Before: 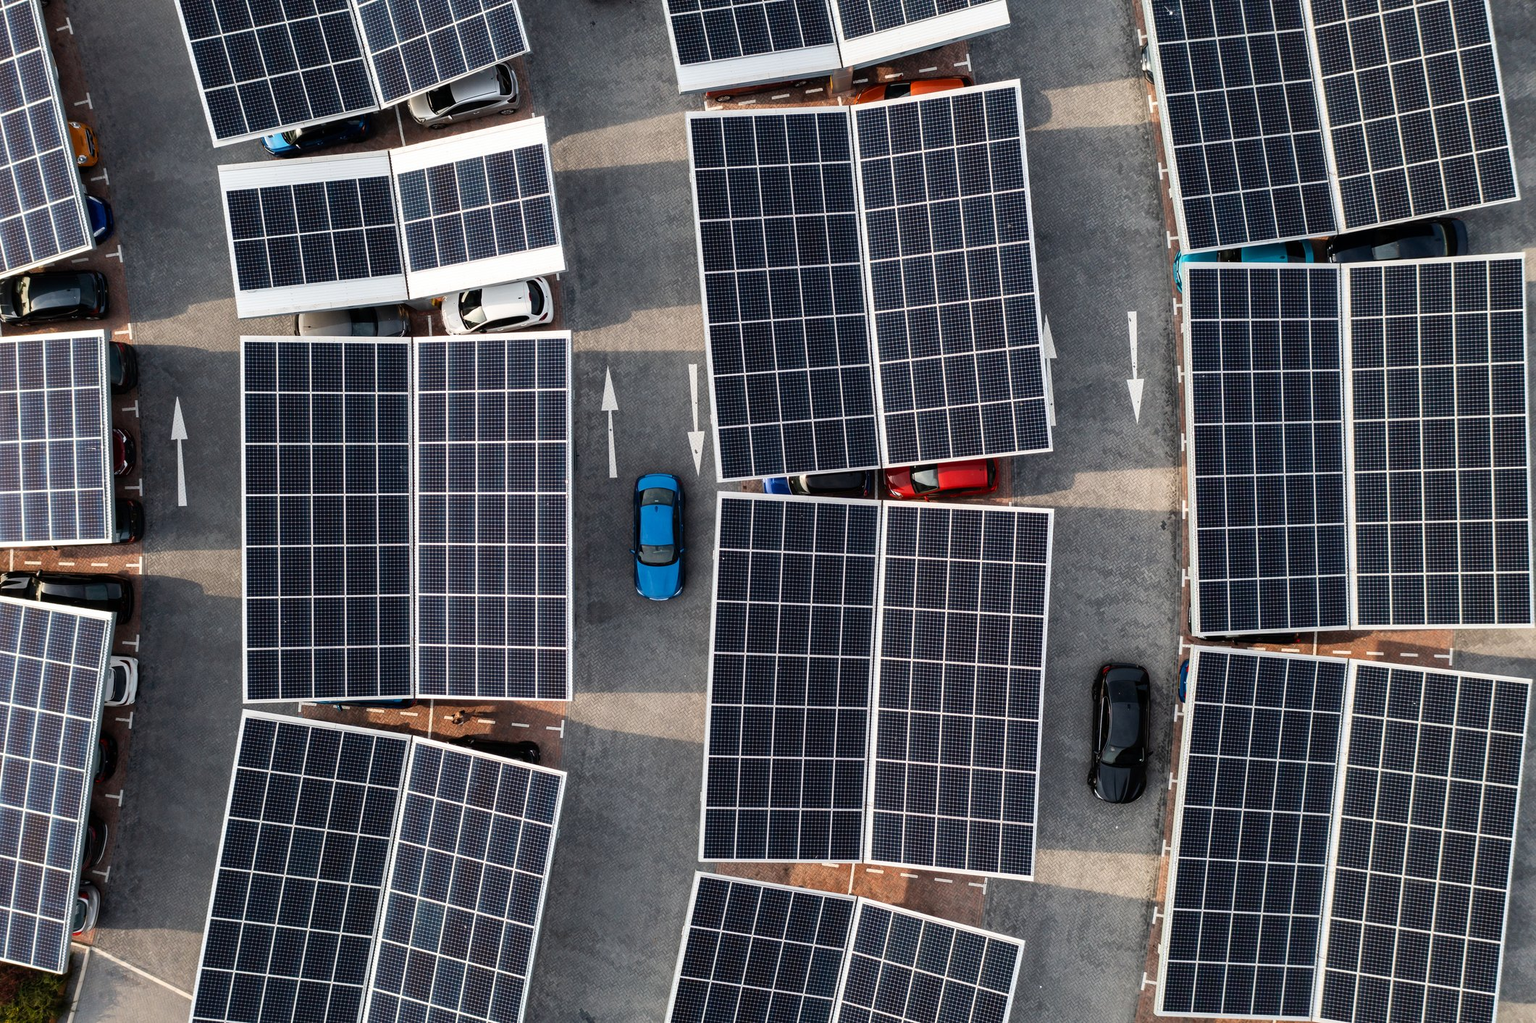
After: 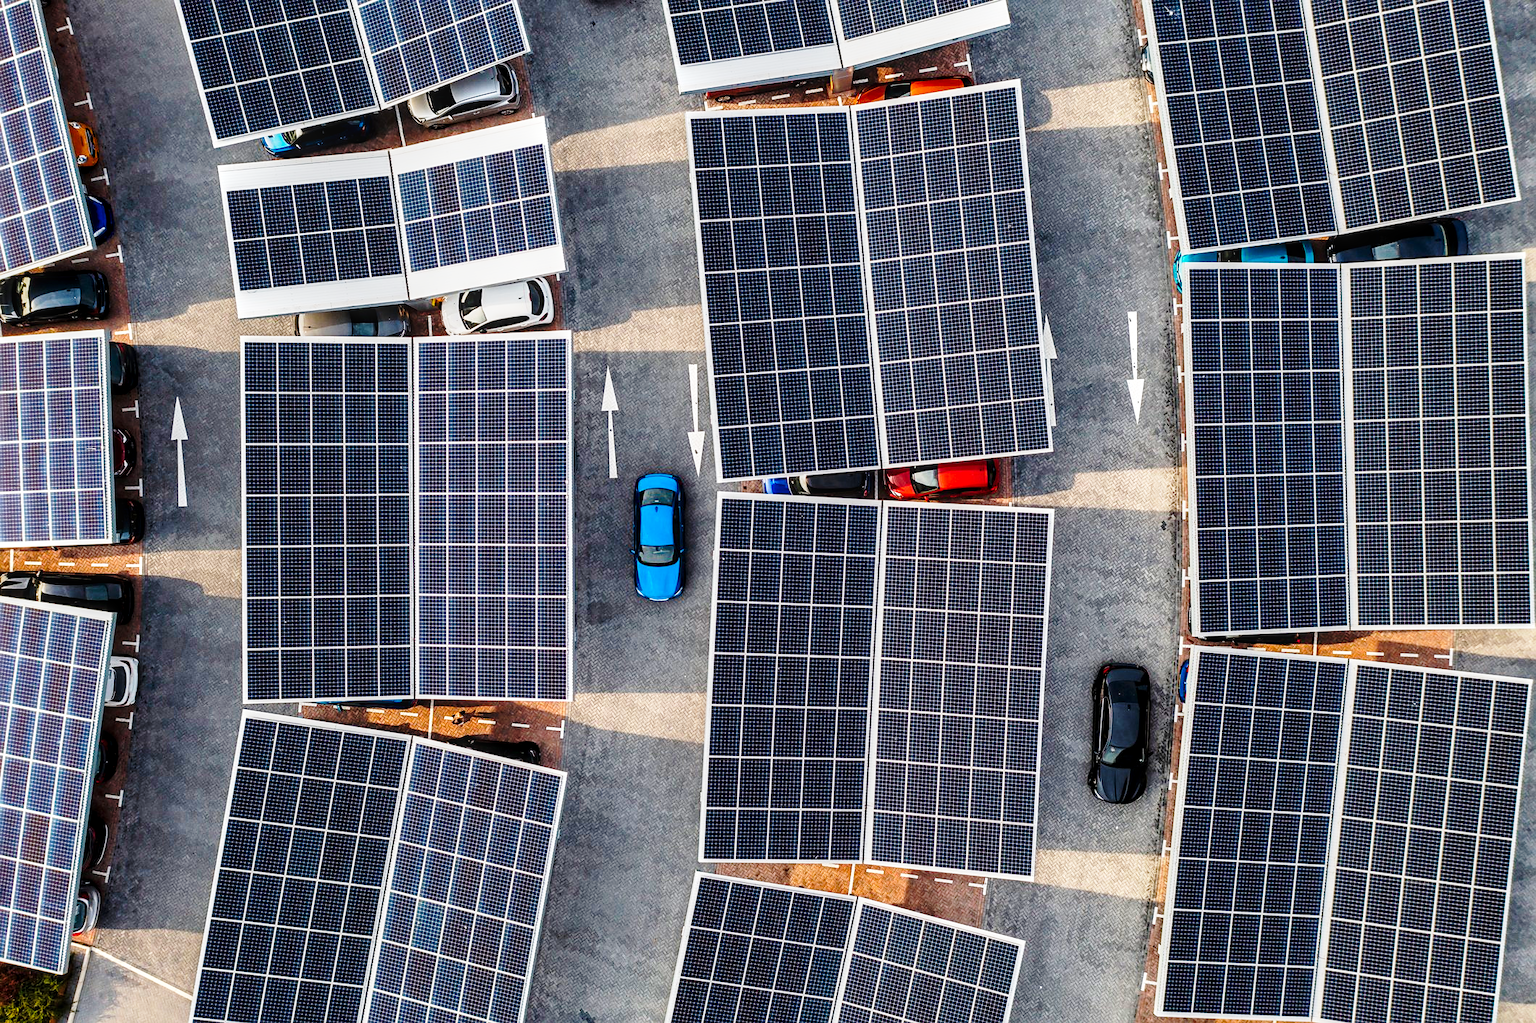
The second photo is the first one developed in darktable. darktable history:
shadows and highlights: soften with gaussian
sharpen: radius 1.855, amount 0.412, threshold 1.701
local contrast: on, module defaults
exposure: black level correction 0.002, compensate highlight preservation false
base curve: curves: ch0 [(0, 0) (0.028, 0.03) (0.121, 0.232) (0.46, 0.748) (0.859, 0.968) (1, 1)], preserve colors none
color balance rgb: perceptual saturation grading › global saturation 0.374%, global vibrance 50.292%
